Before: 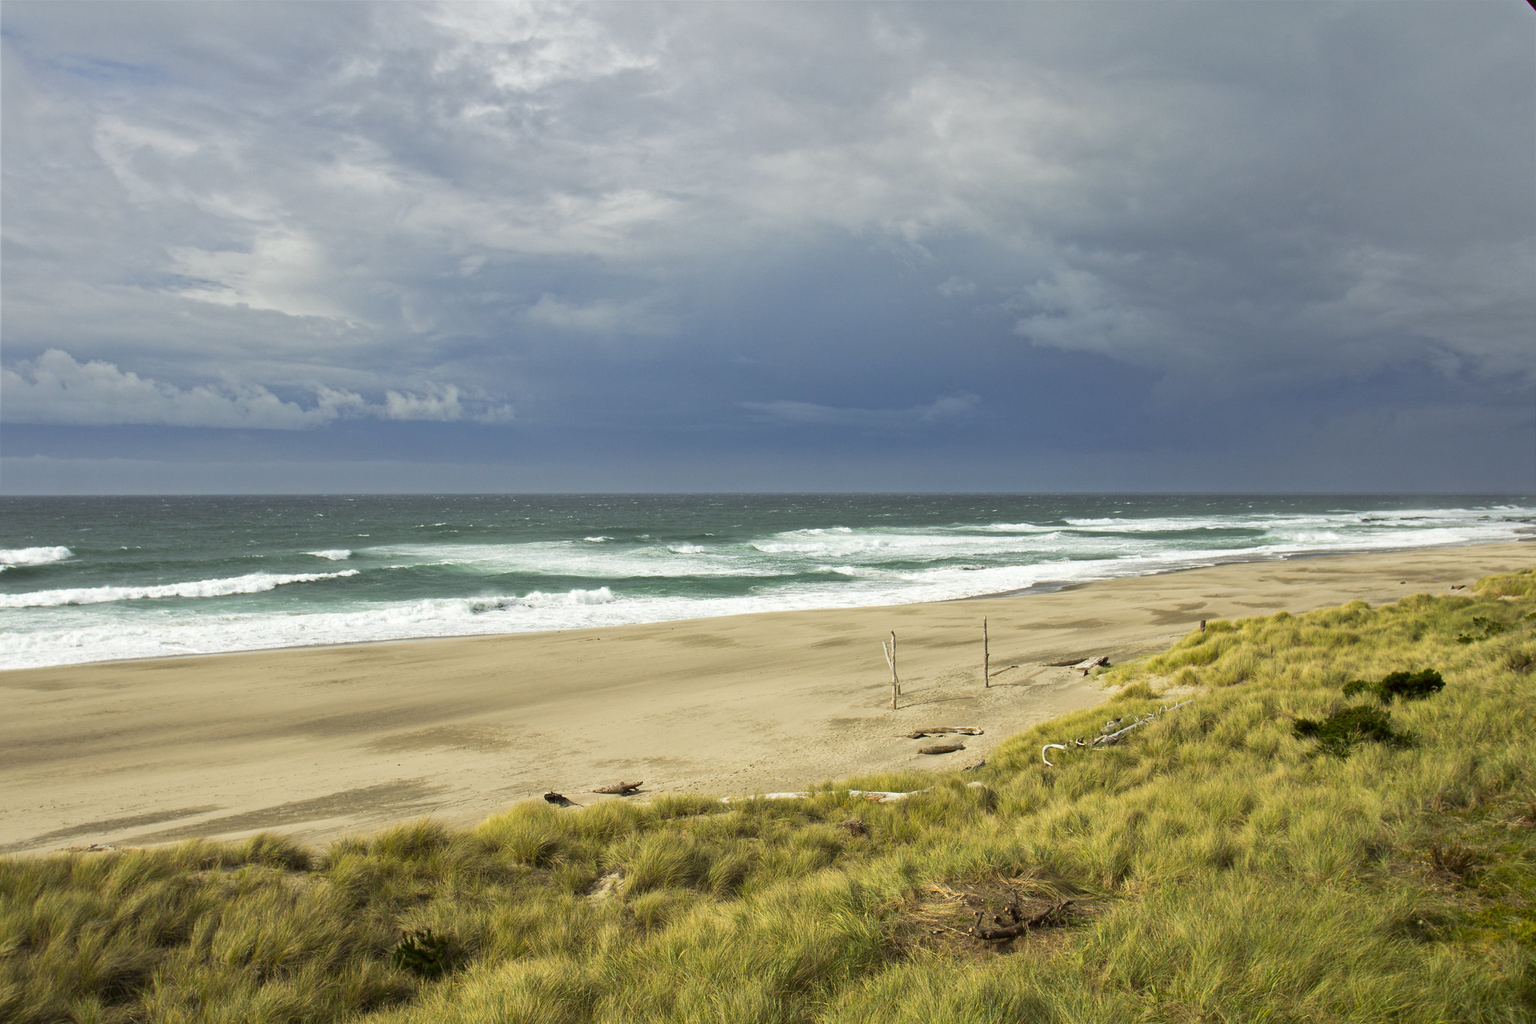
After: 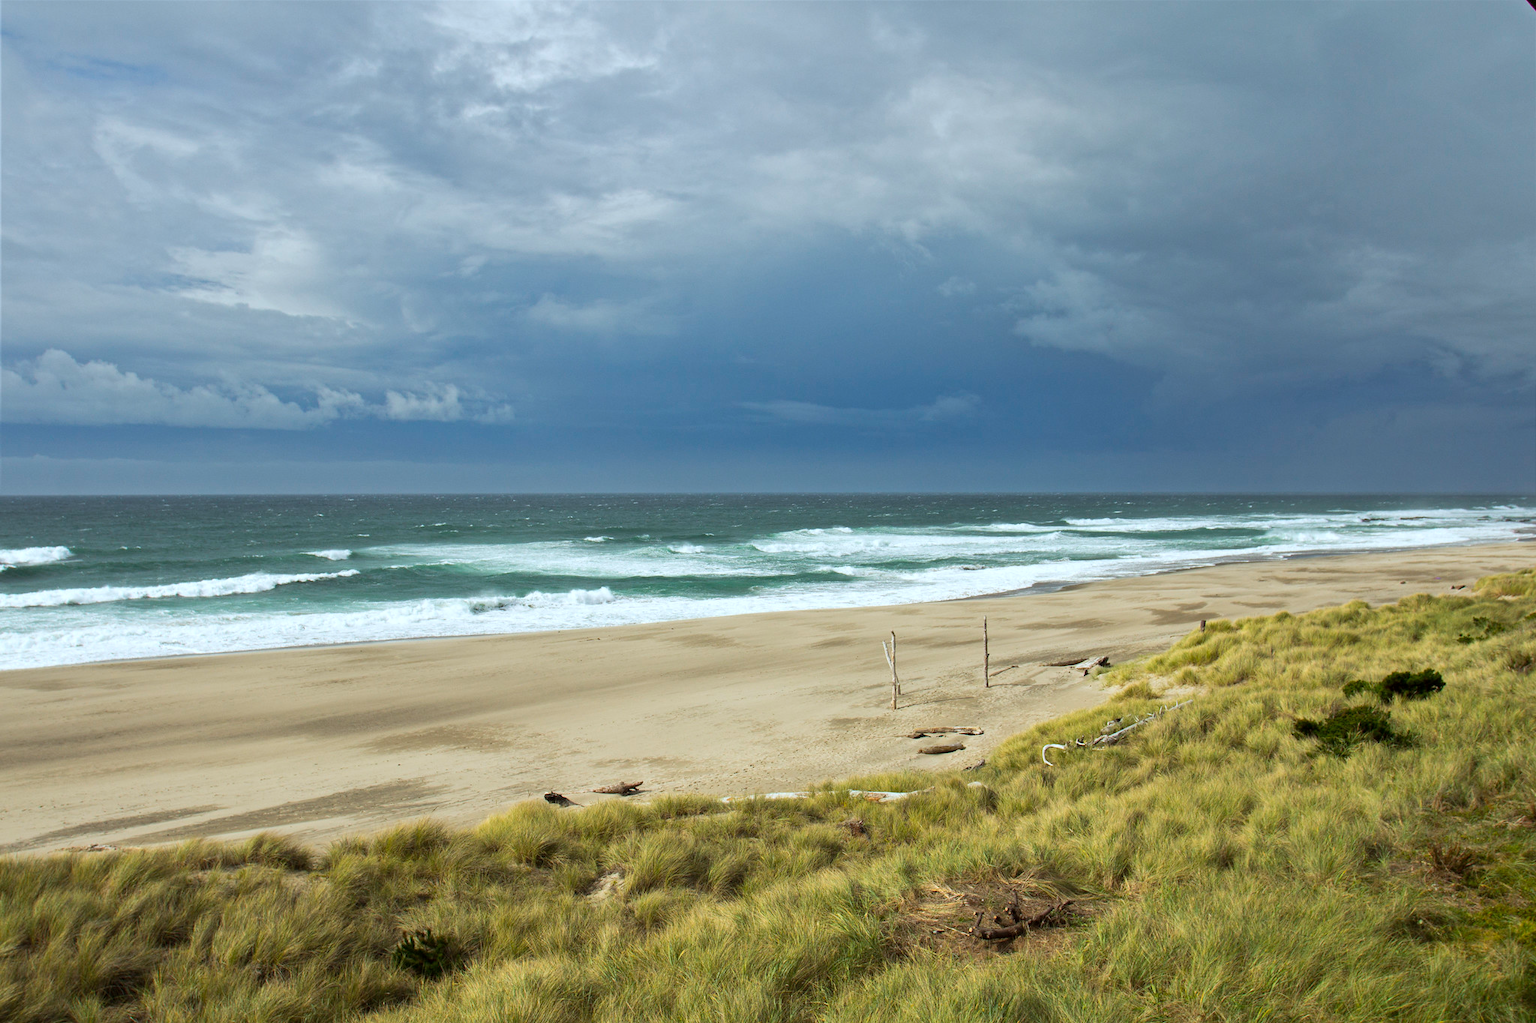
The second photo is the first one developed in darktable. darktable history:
color correction: highlights a* -4.1, highlights b* -11.13
